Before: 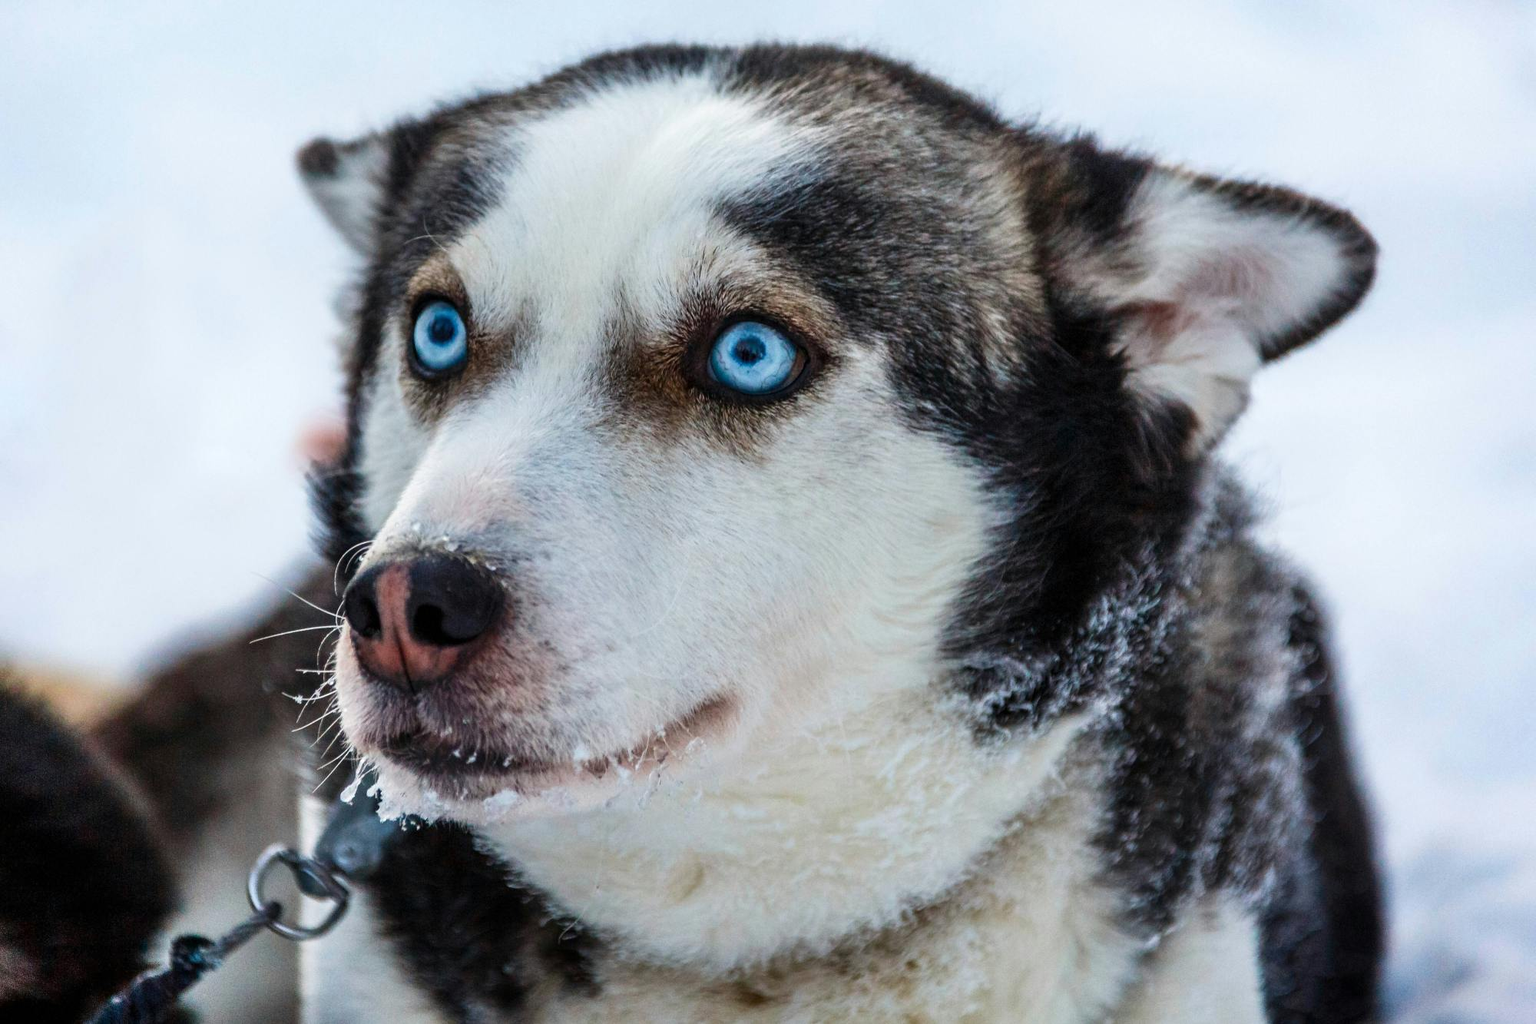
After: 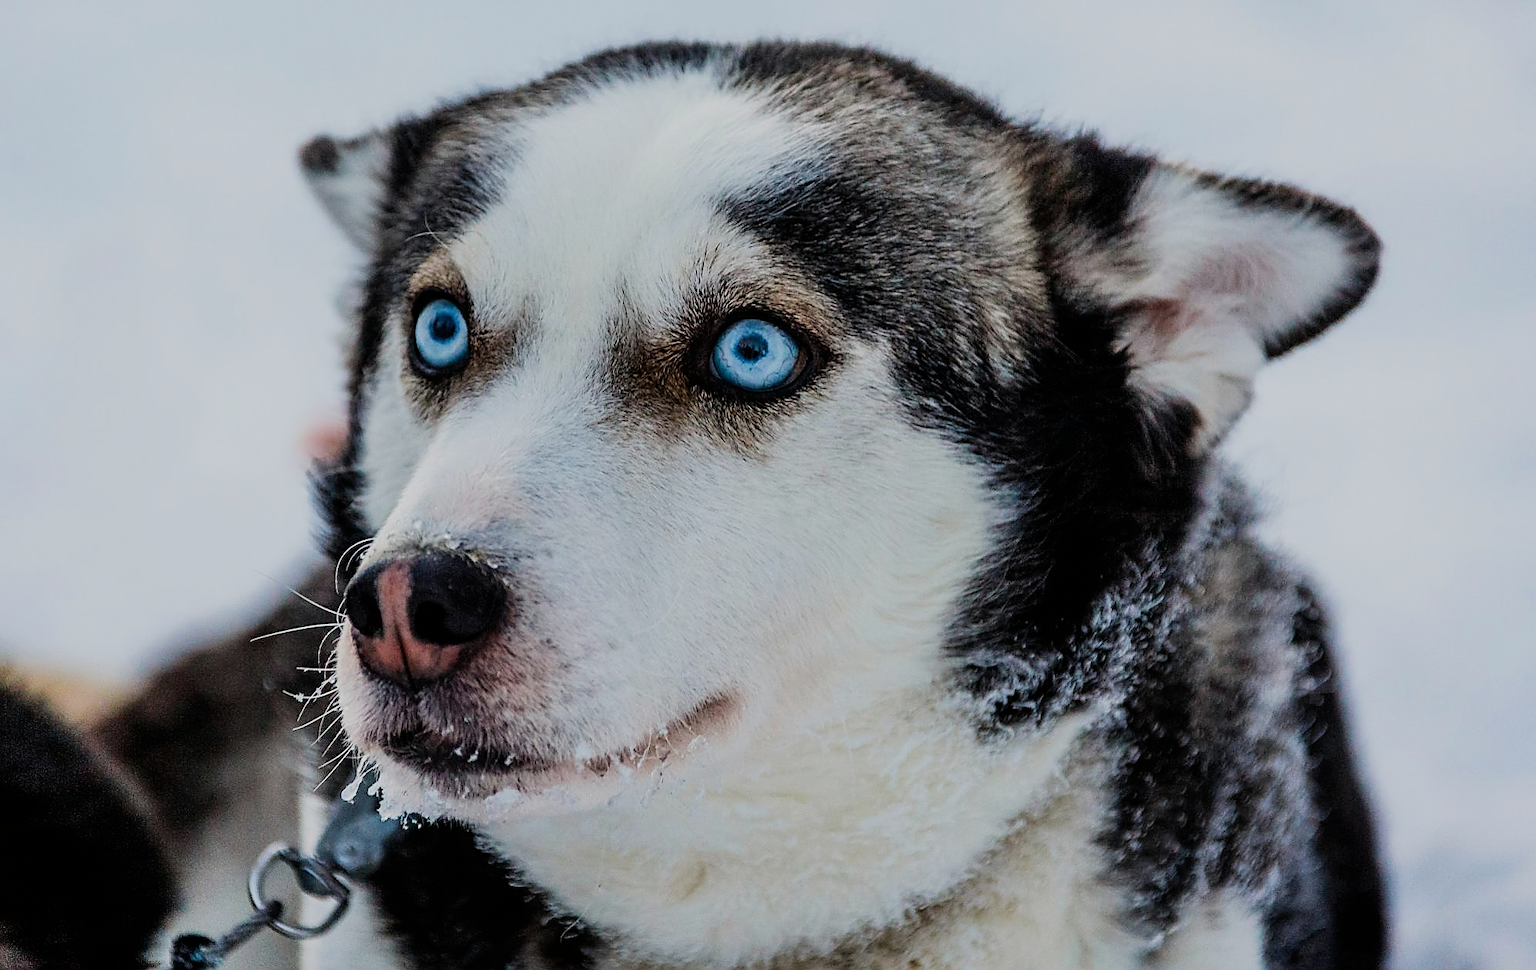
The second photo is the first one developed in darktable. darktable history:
crop: top 0.429%, right 0.259%, bottom 5.008%
filmic rgb: black relative exposure -7.29 EV, white relative exposure 5.05 EV, hardness 3.2, iterations of high-quality reconstruction 0
sharpen: radius 1.414, amount 1.236, threshold 0.665
